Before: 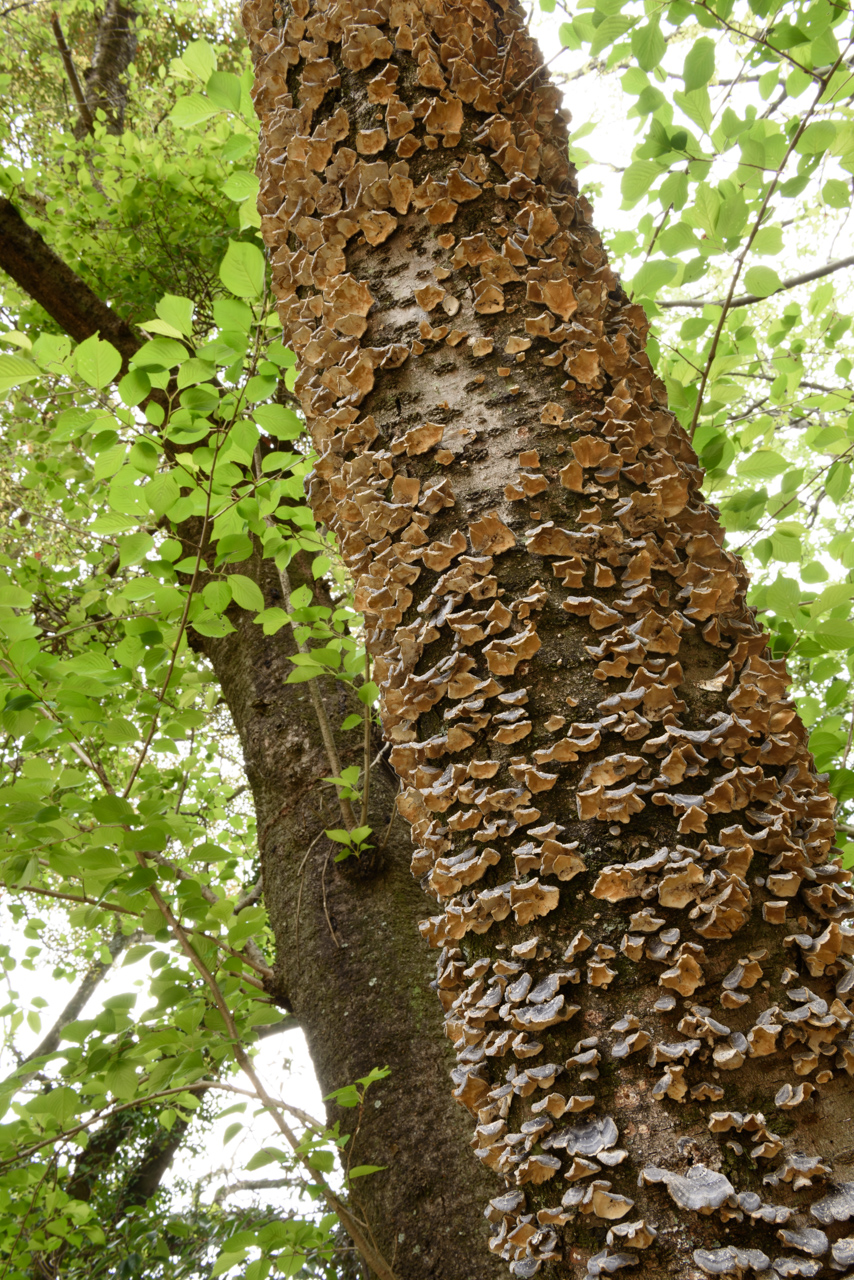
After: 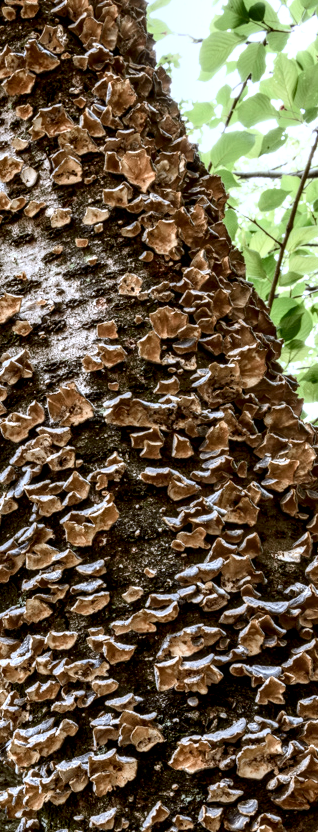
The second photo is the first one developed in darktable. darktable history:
contrast brightness saturation: contrast 0.281
local contrast: highlights 0%, shadows 7%, detail 181%
color correction: highlights a* -1.97, highlights b* -18.35
crop and rotate: left 49.507%, top 10.134%, right 13.192%, bottom 24.83%
